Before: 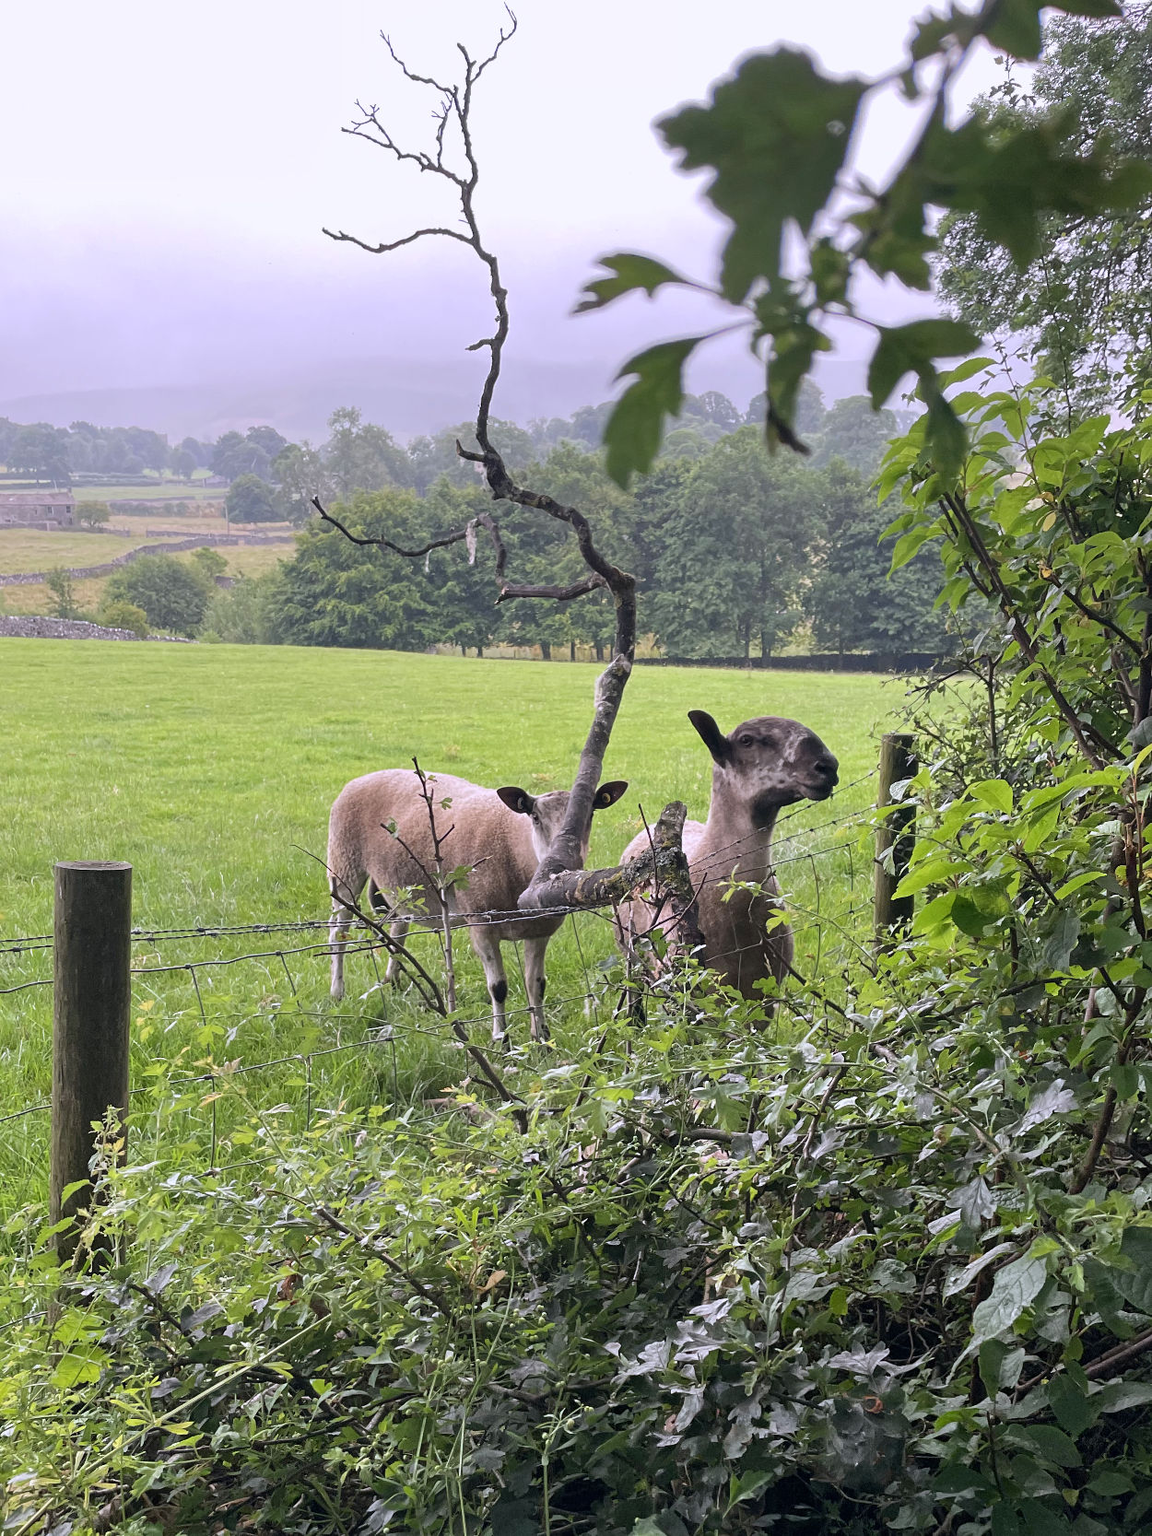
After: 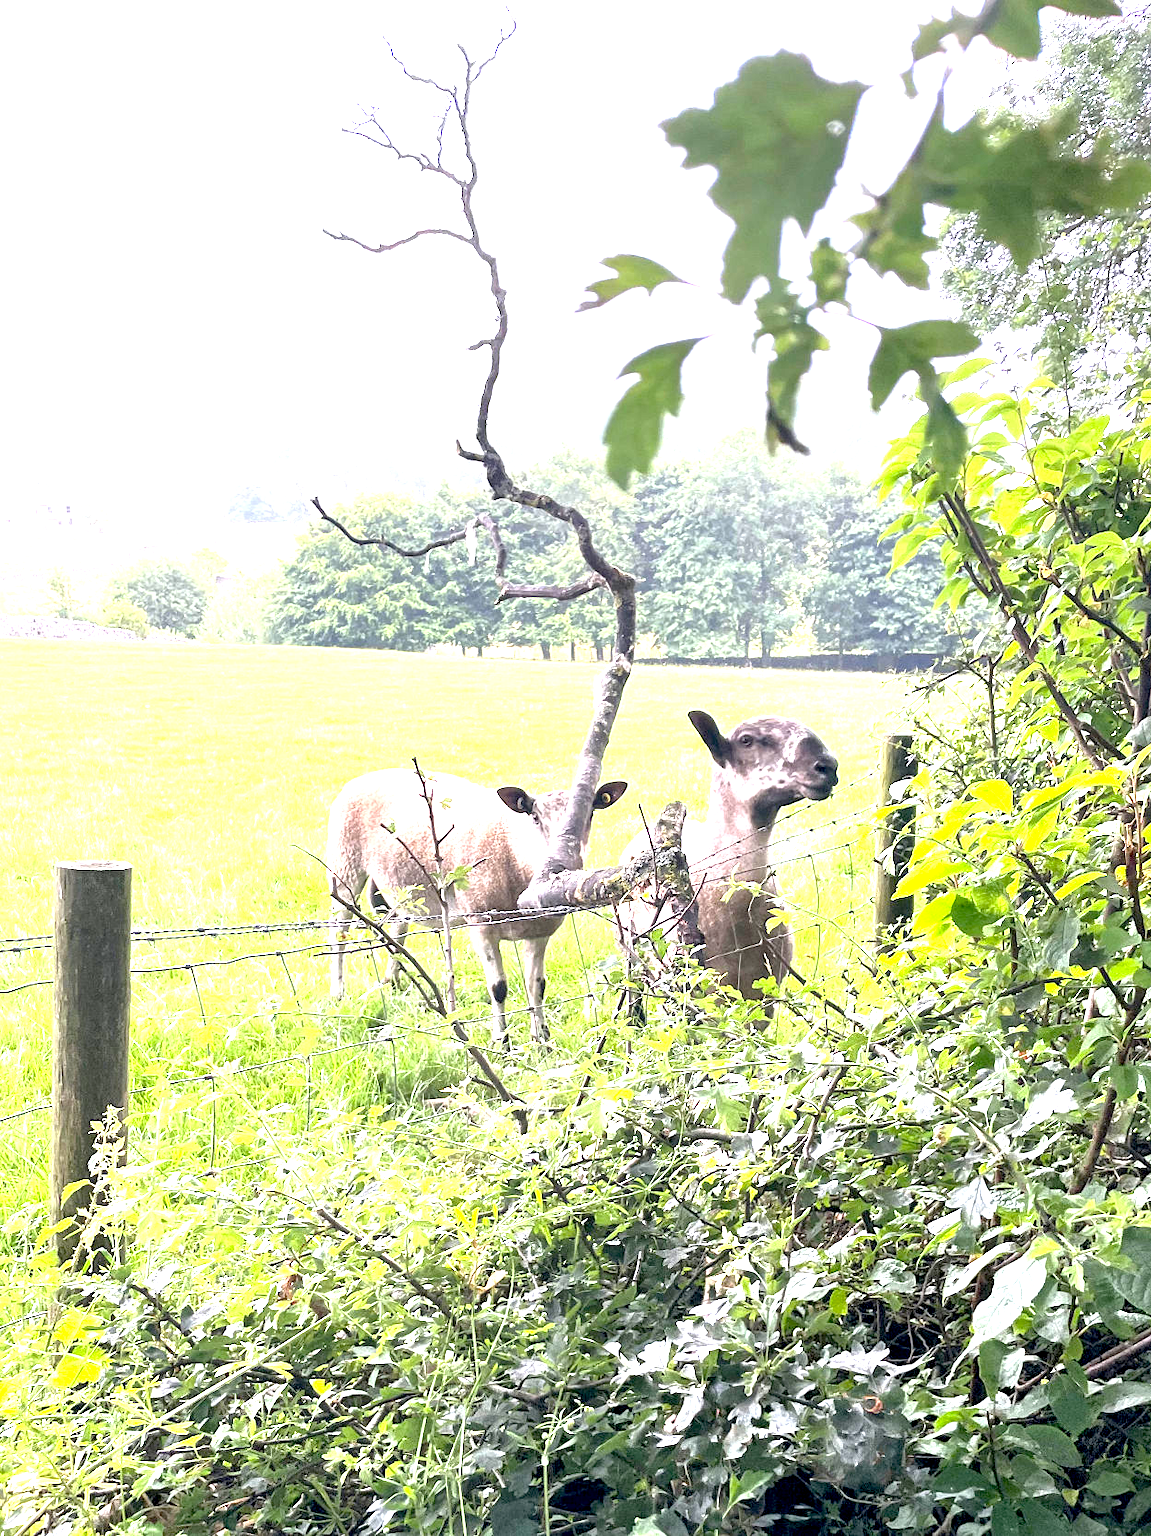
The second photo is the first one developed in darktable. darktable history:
shadows and highlights: shadows 25, highlights -25
exposure: exposure 2.25 EV, compensate highlight preservation false
